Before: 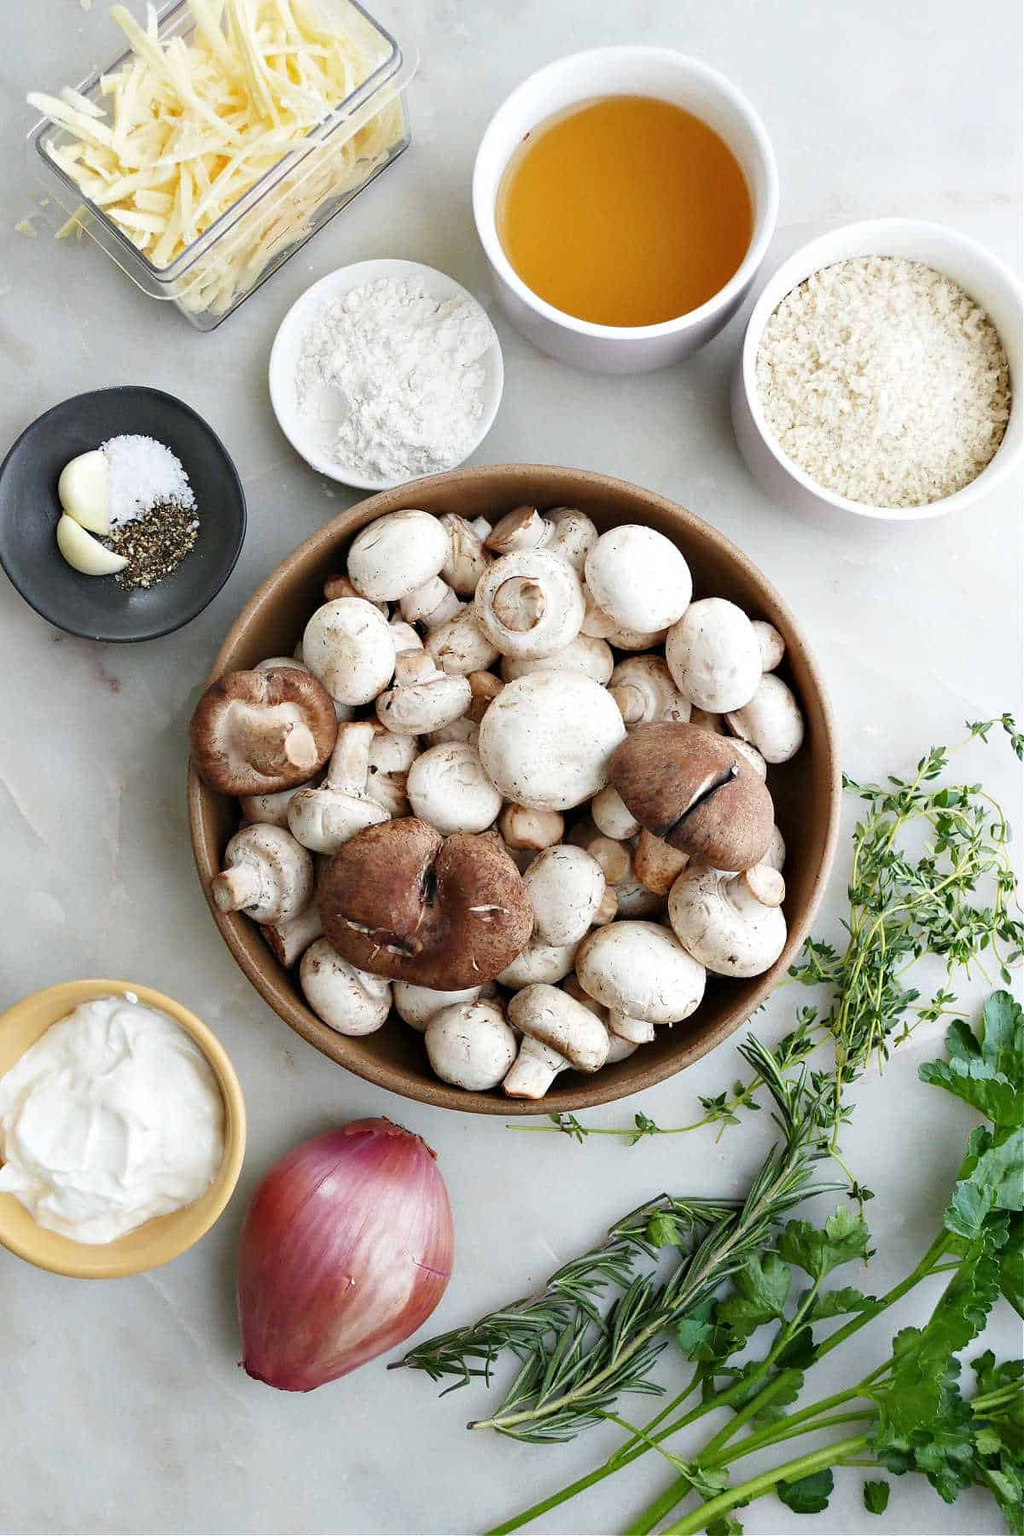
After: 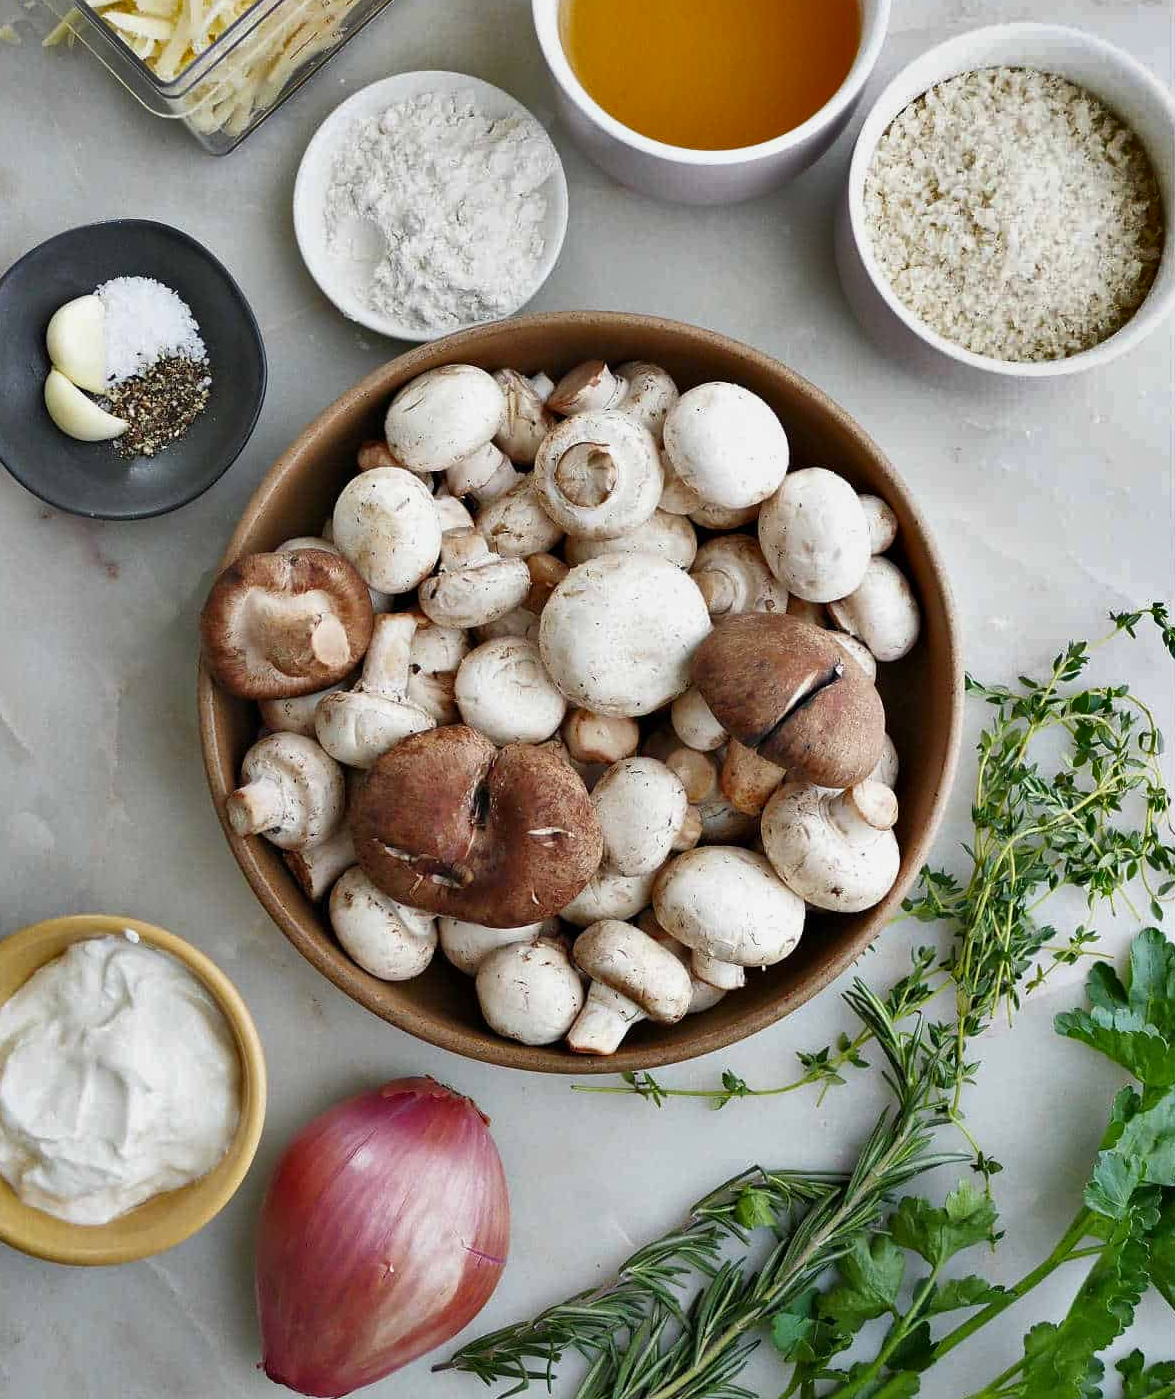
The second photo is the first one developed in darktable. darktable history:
crop and rotate: left 1.911%, top 12.946%, right 0.144%, bottom 9.278%
shadows and highlights: white point adjustment -3.54, highlights -63.56, soften with gaussian
